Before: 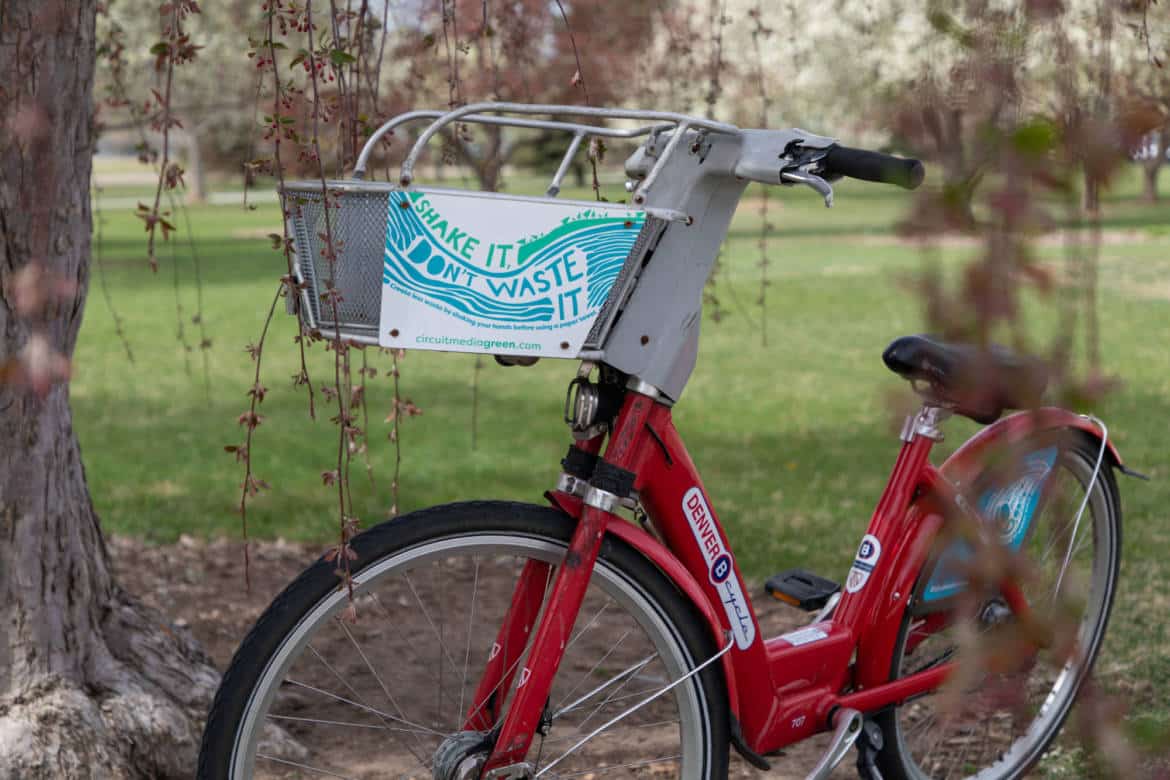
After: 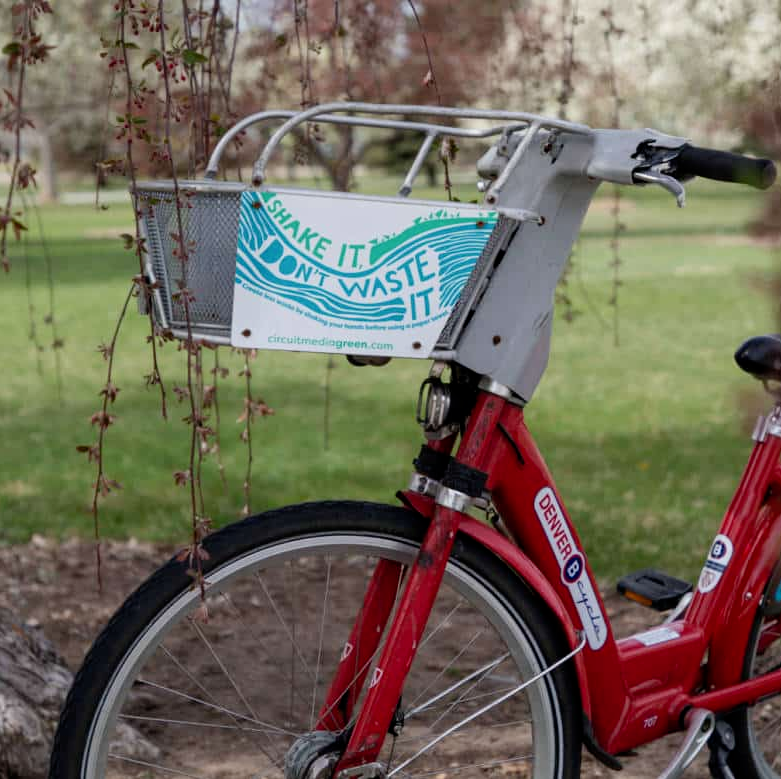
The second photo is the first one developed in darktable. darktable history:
contrast brightness saturation: saturation -0.063
filmic rgb: middle gray luminance 18.4%, black relative exposure -11.48 EV, white relative exposure 2.58 EV, target black luminance 0%, hardness 8.46, latitude 98.53%, contrast 1.08, shadows ↔ highlights balance 0.759%, add noise in highlights 0, preserve chrominance no, color science v4 (2020)
crop and rotate: left 12.696%, right 20.527%
